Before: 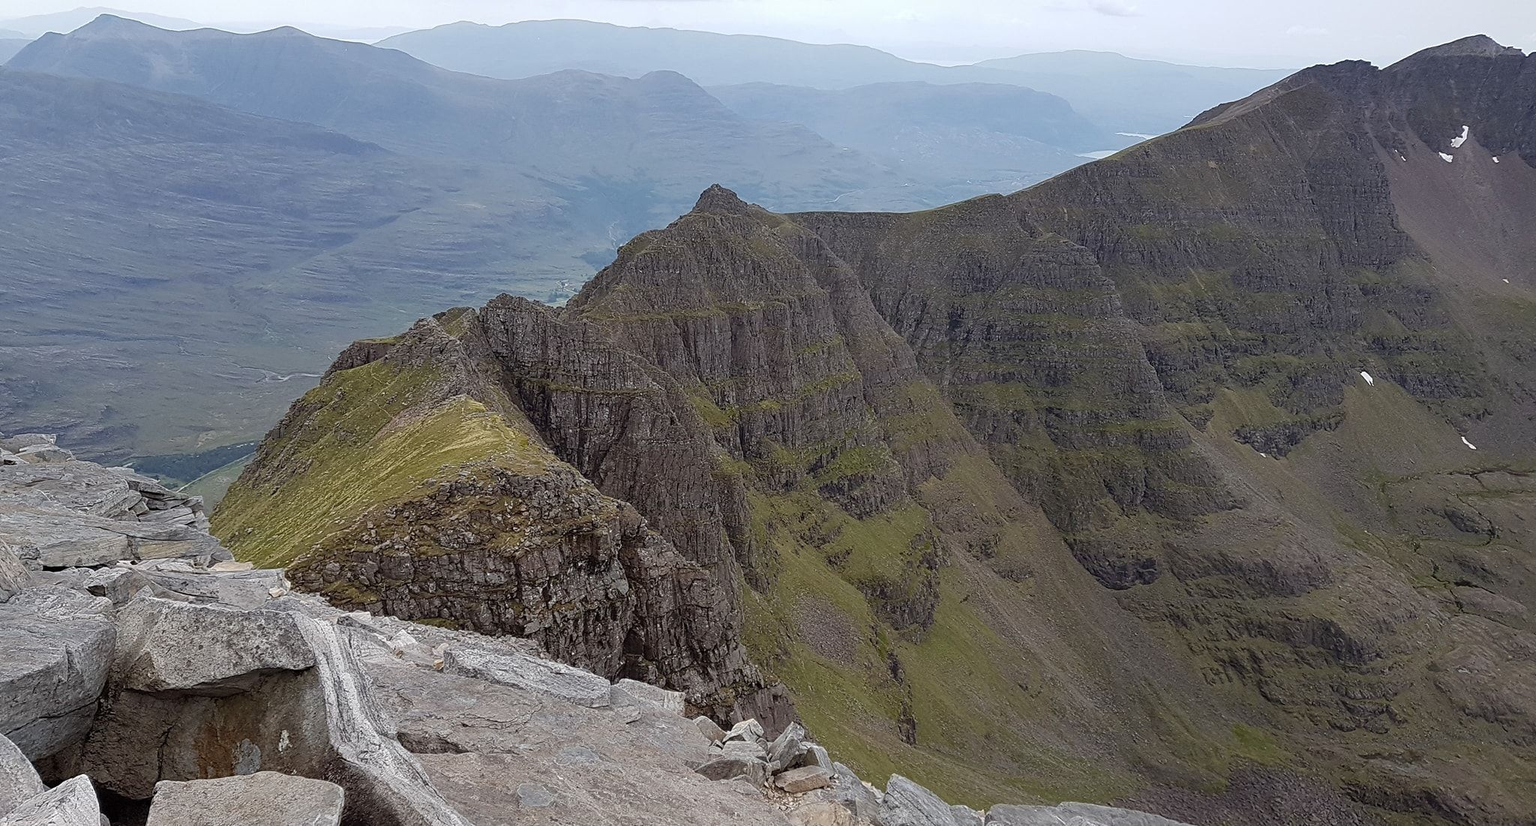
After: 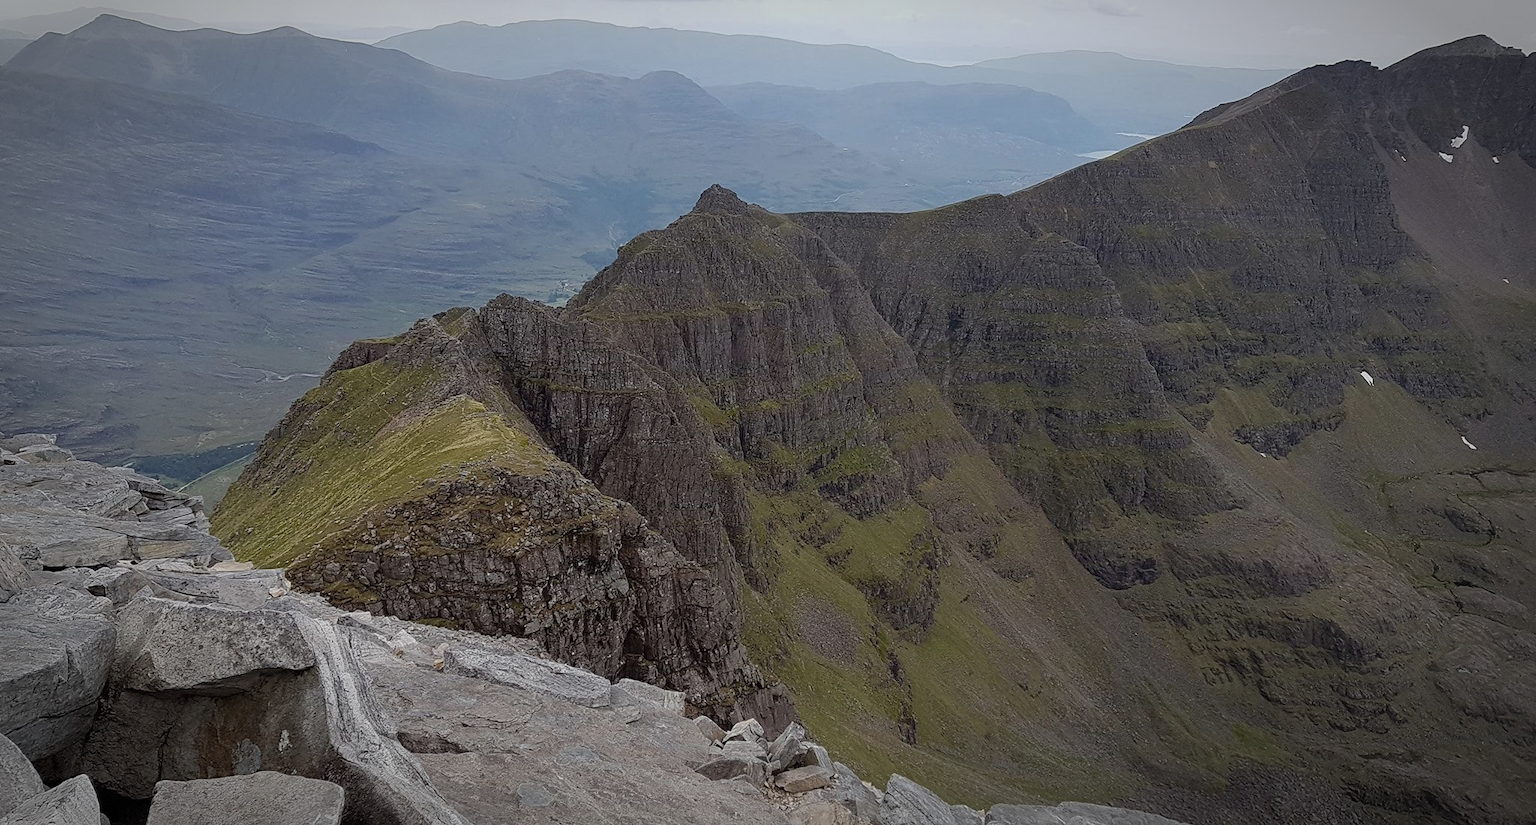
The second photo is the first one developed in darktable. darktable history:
exposure: exposure -0.424 EV, compensate highlight preservation false
vignetting: automatic ratio true, unbound false
